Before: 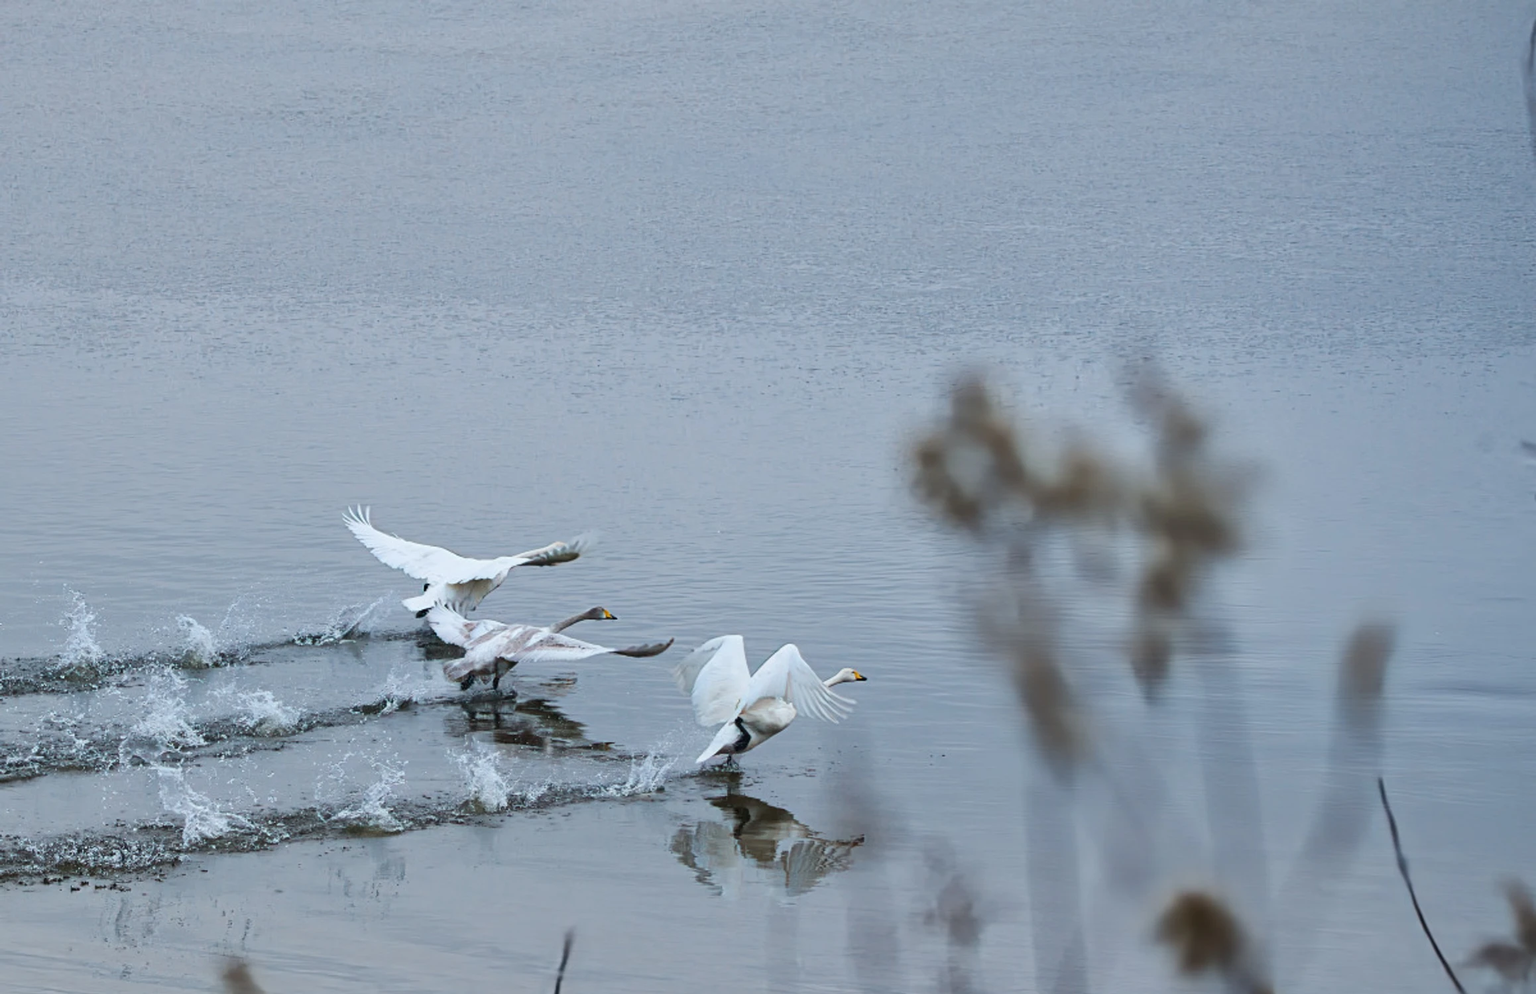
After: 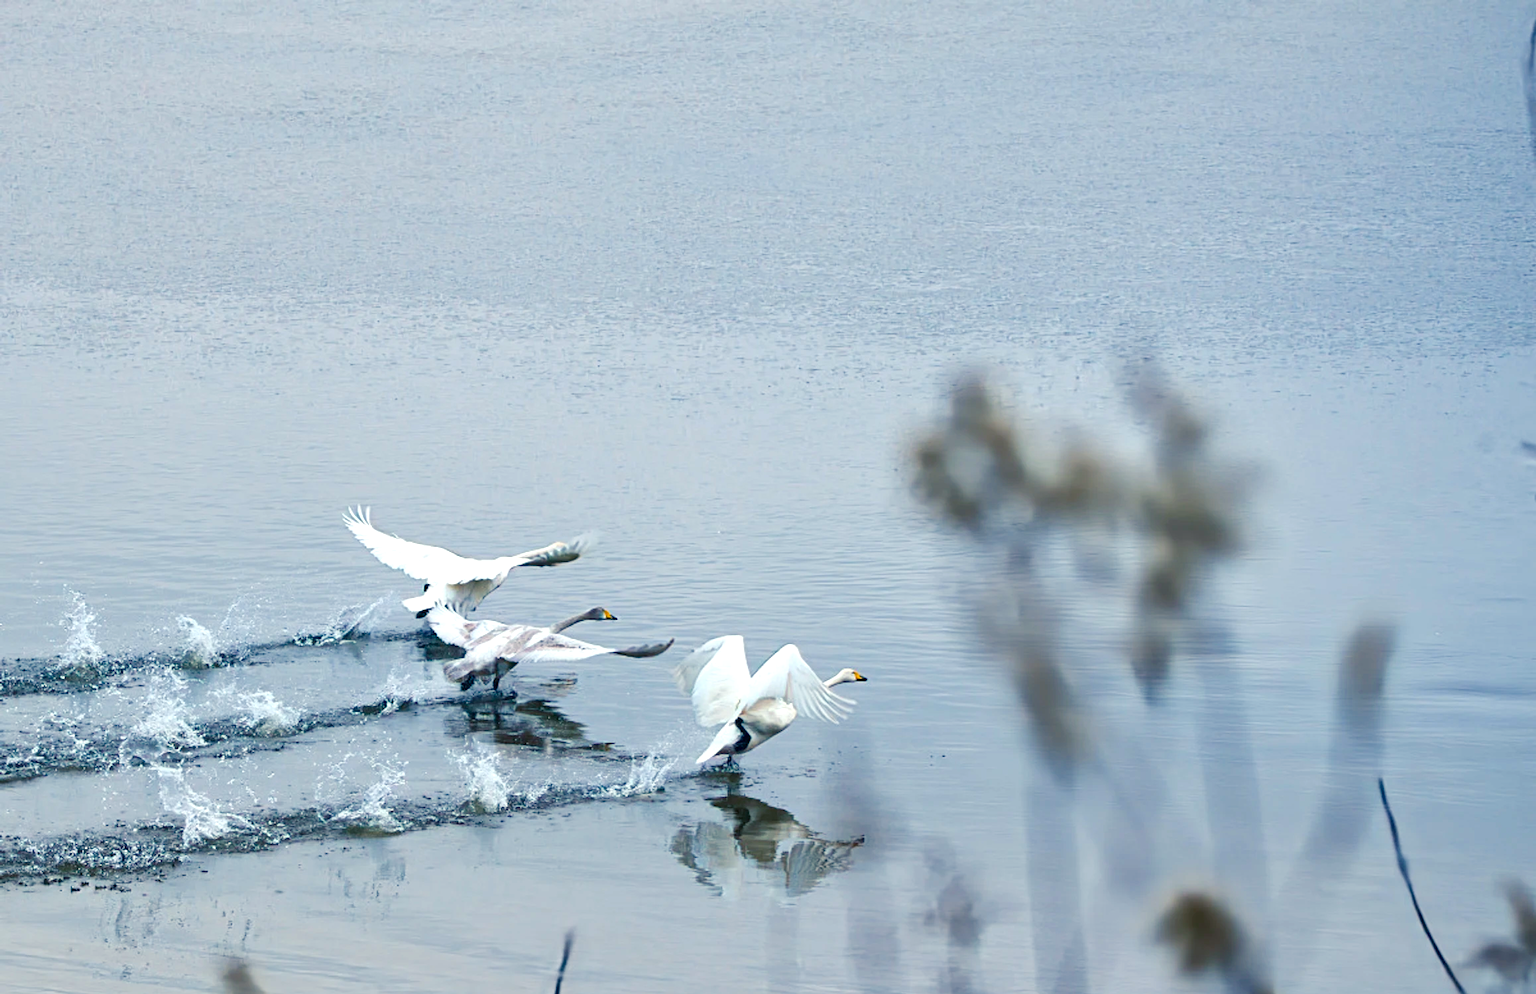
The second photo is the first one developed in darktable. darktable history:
color balance rgb: shadows lift › chroma 7.533%, shadows lift › hue 246.82°, highlights gain › chroma 3.062%, highlights gain › hue 78.72°, perceptual saturation grading › global saturation 20%, perceptual saturation grading › highlights -24.901%, perceptual saturation grading › shadows 26.047%, perceptual brilliance grading › global brilliance 29.543%, global vibrance 16.303%, saturation formula JzAzBz (2021)
